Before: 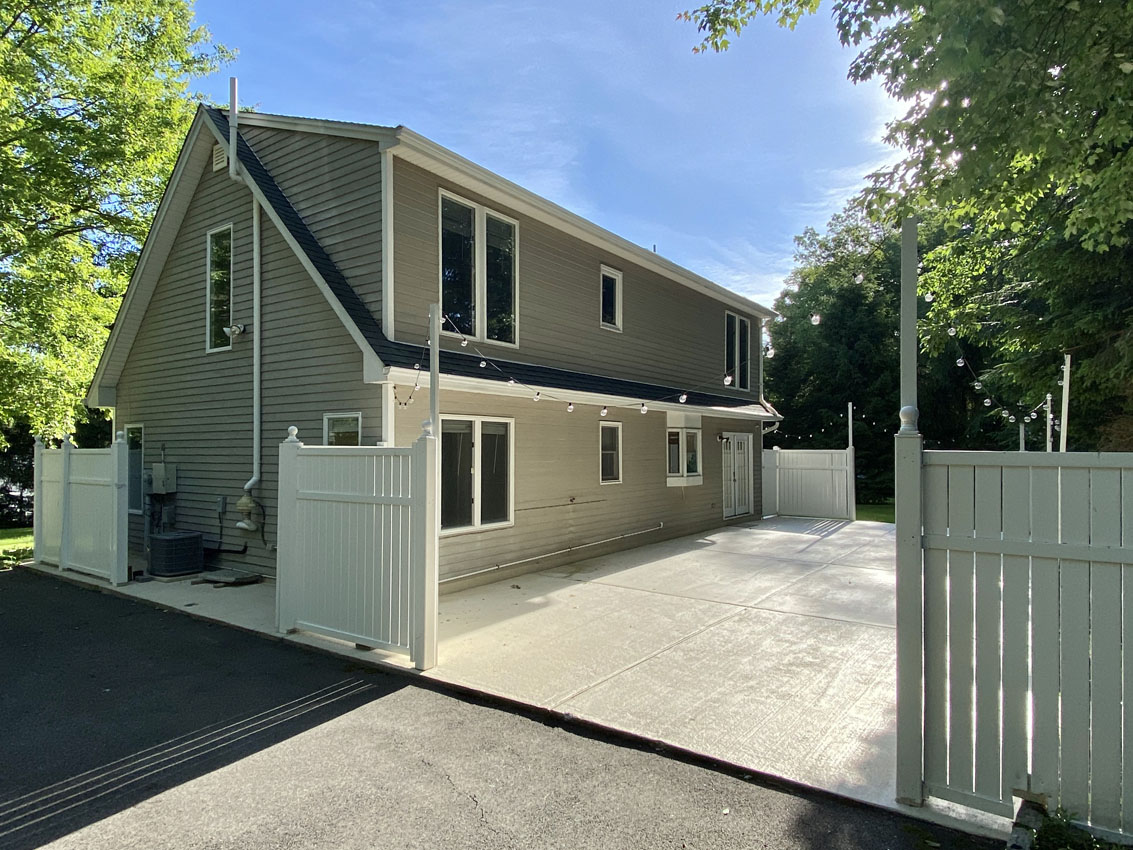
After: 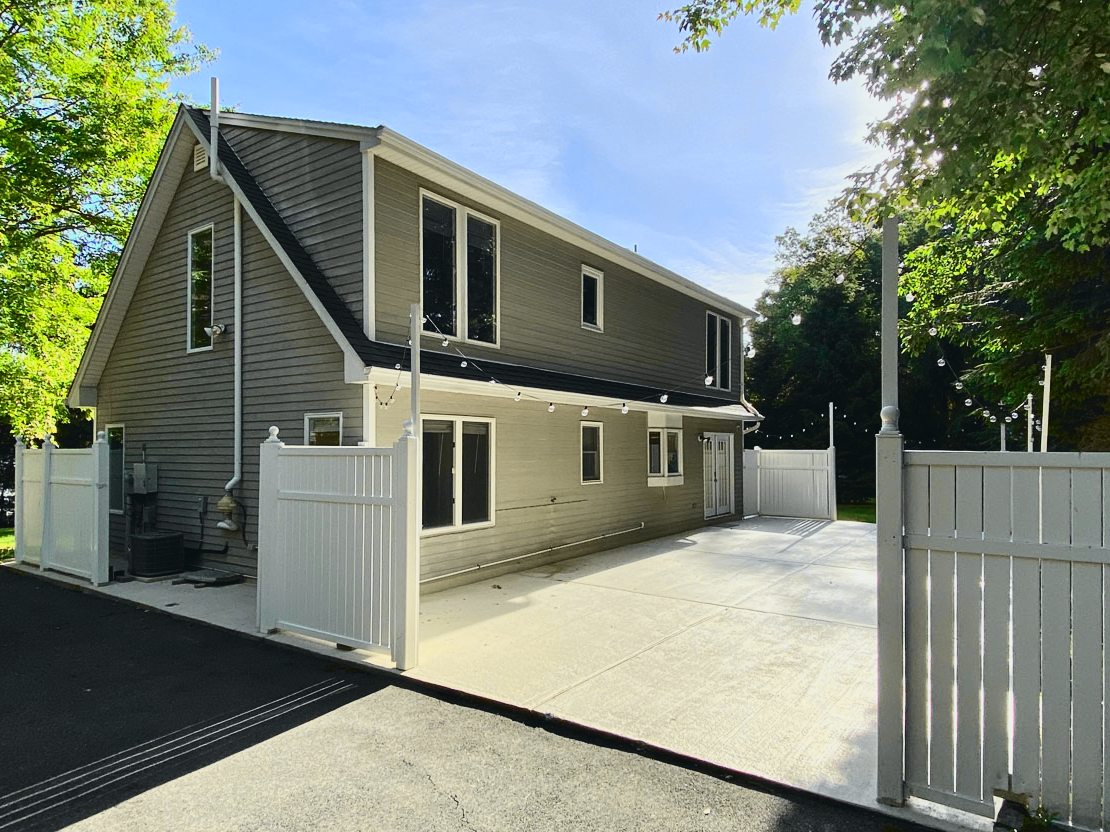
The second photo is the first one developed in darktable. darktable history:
tone curve: curves: ch0 [(0, 0.026) (0.058, 0.049) (0.246, 0.214) (0.437, 0.498) (0.55, 0.644) (0.657, 0.767) (0.822, 0.9) (1, 0.961)]; ch1 [(0, 0) (0.346, 0.307) (0.408, 0.369) (0.453, 0.457) (0.476, 0.489) (0.502, 0.493) (0.521, 0.515) (0.537, 0.531) (0.612, 0.641) (0.676, 0.728) (1, 1)]; ch2 [(0, 0) (0.346, 0.34) (0.434, 0.46) (0.485, 0.494) (0.5, 0.494) (0.511, 0.504) (0.537, 0.551) (0.579, 0.599) (0.625, 0.686) (1, 1)], color space Lab, independent channels, preserve colors none
crop: left 1.743%, right 0.268%, bottom 2.011%
contrast brightness saturation: contrast -0.08, brightness -0.04, saturation -0.11
exposure: compensate highlight preservation false
